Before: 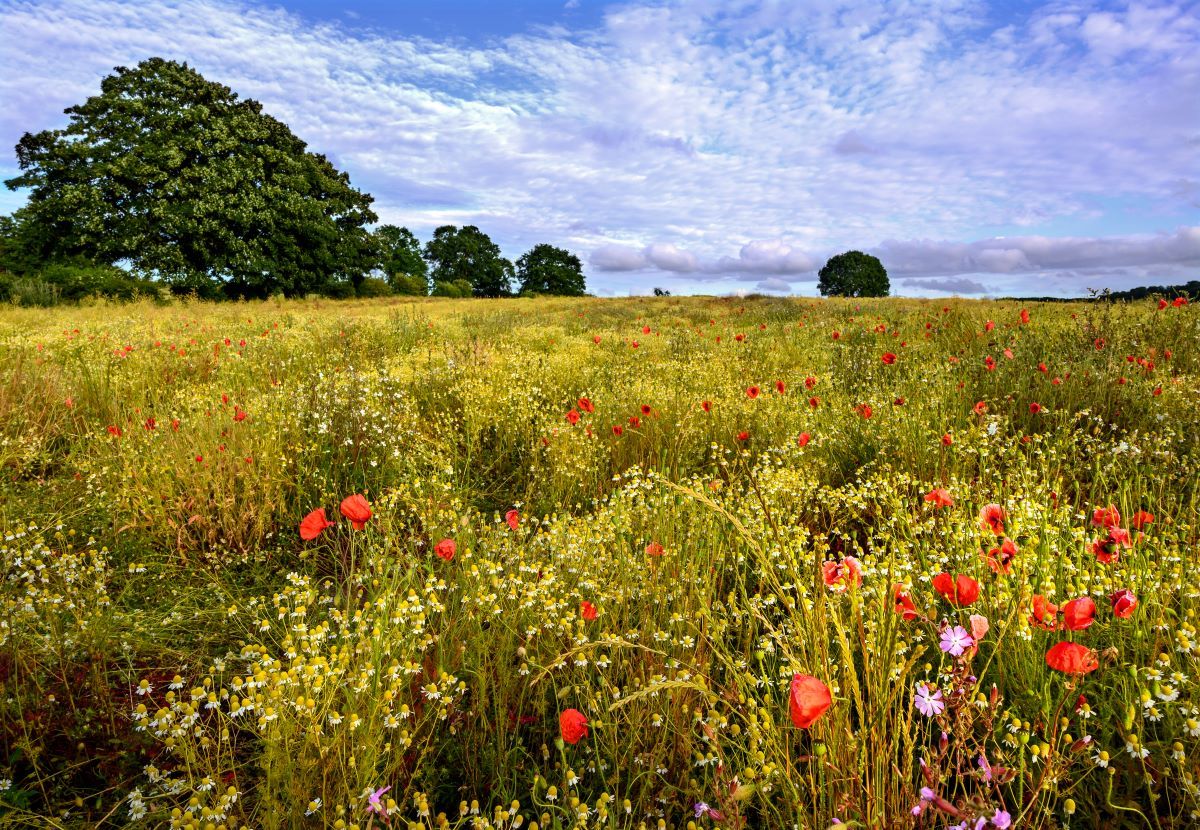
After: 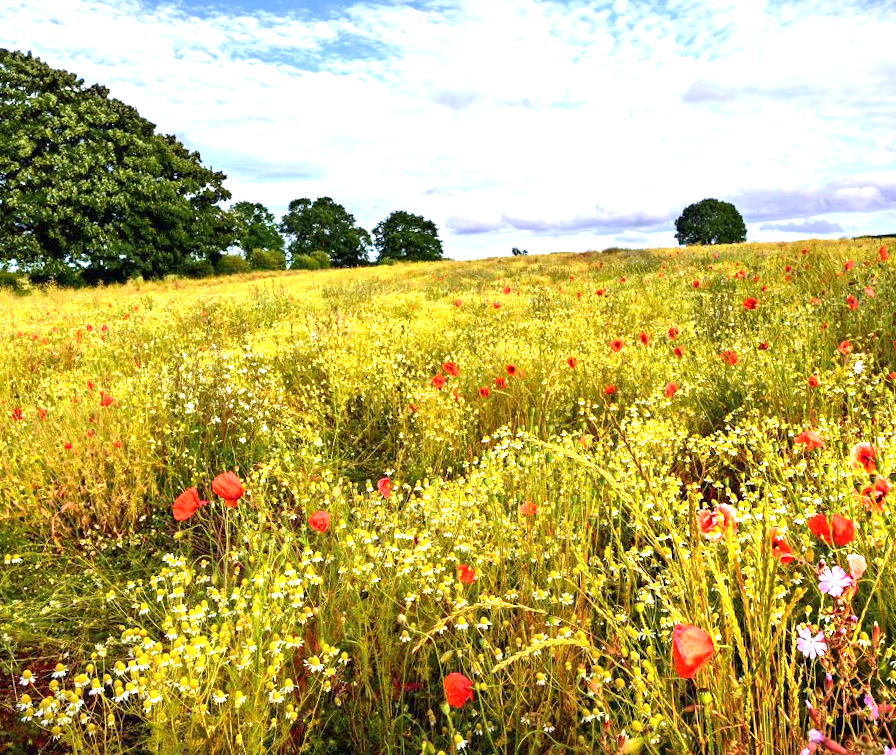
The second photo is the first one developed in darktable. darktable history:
exposure: black level correction 0, exposure 1 EV, compensate highlight preservation false
rotate and perspective: rotation -3.52°, crop left 0.036, crop right 0.964, crop top 0.081, crop bottom 0.919
crop: left 9.88%, right 12.664%
